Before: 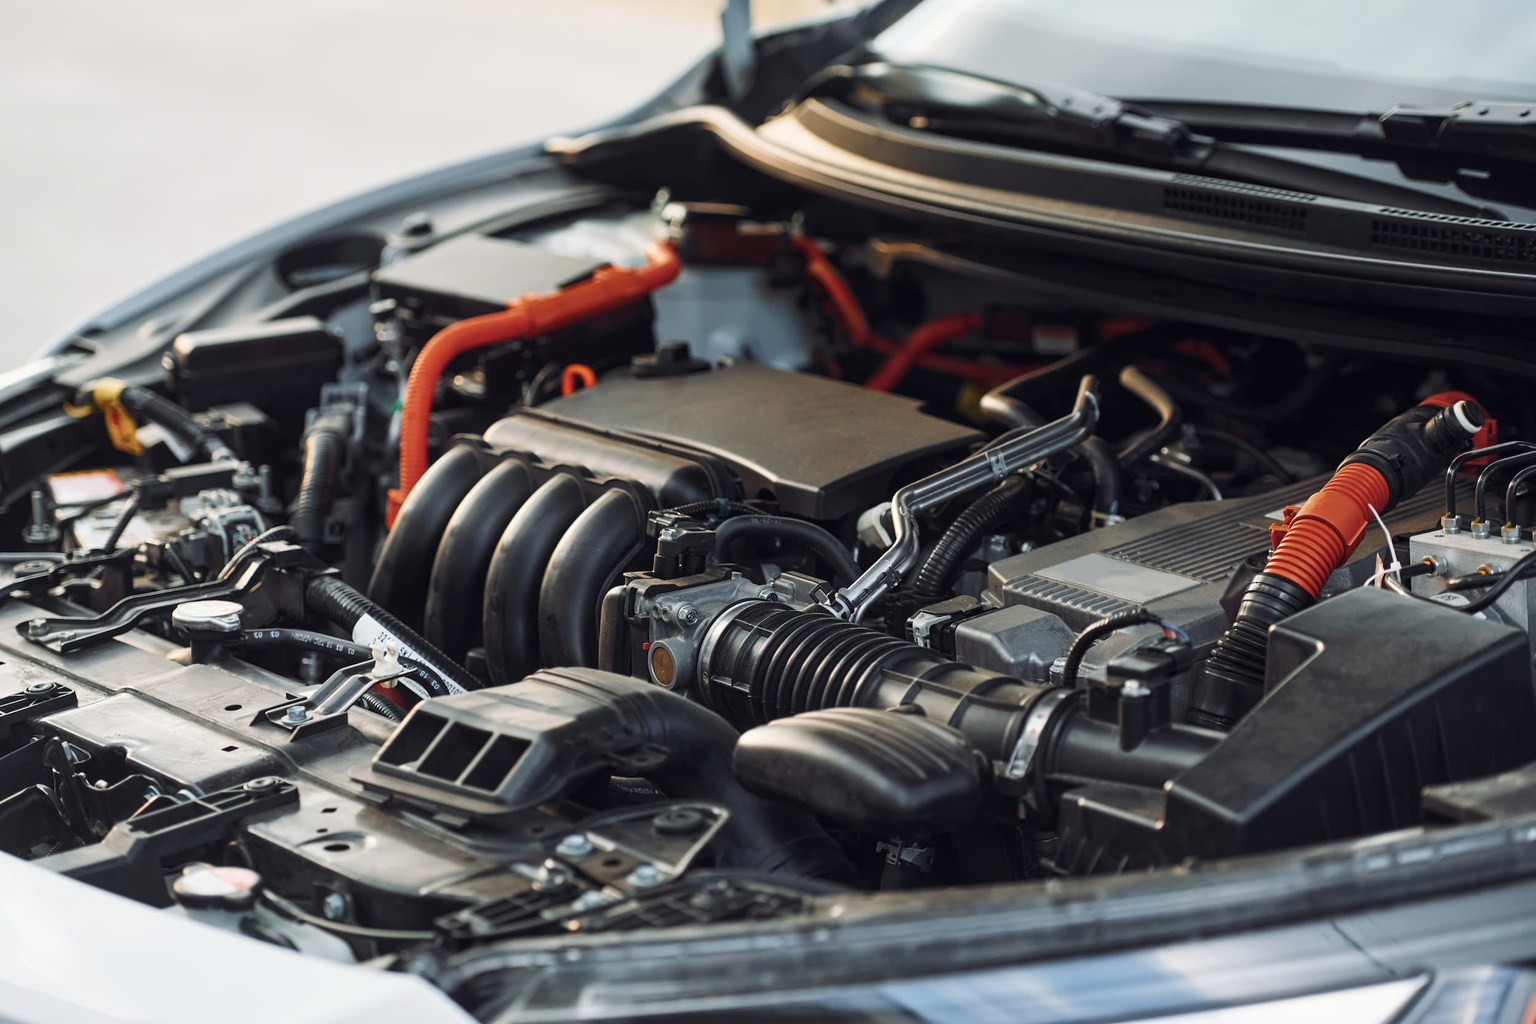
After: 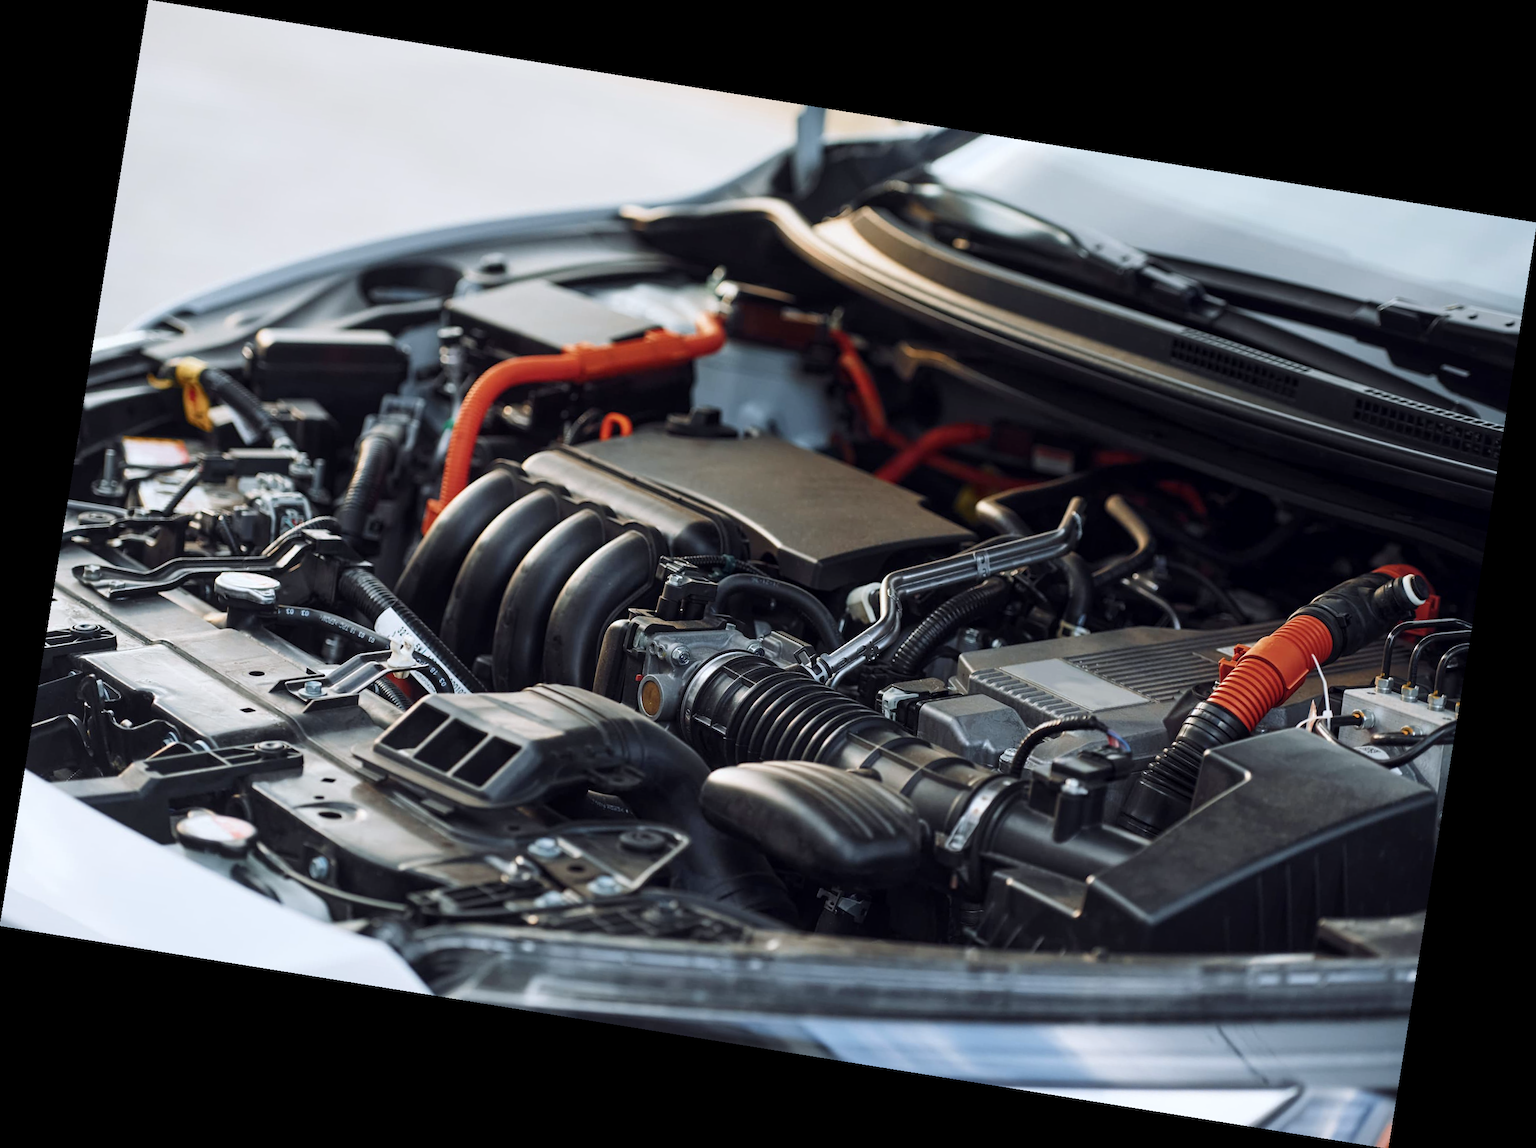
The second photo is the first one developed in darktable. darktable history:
color balance: mode lift, gamma, gain (sRGB), lift [0.97, 1, 1, 1], gamma [1.03, 1, 1, 1]
rotate and perspective: rotation 9.12°, automatic cropping off
white balance: red 0.976, blue 1.04
